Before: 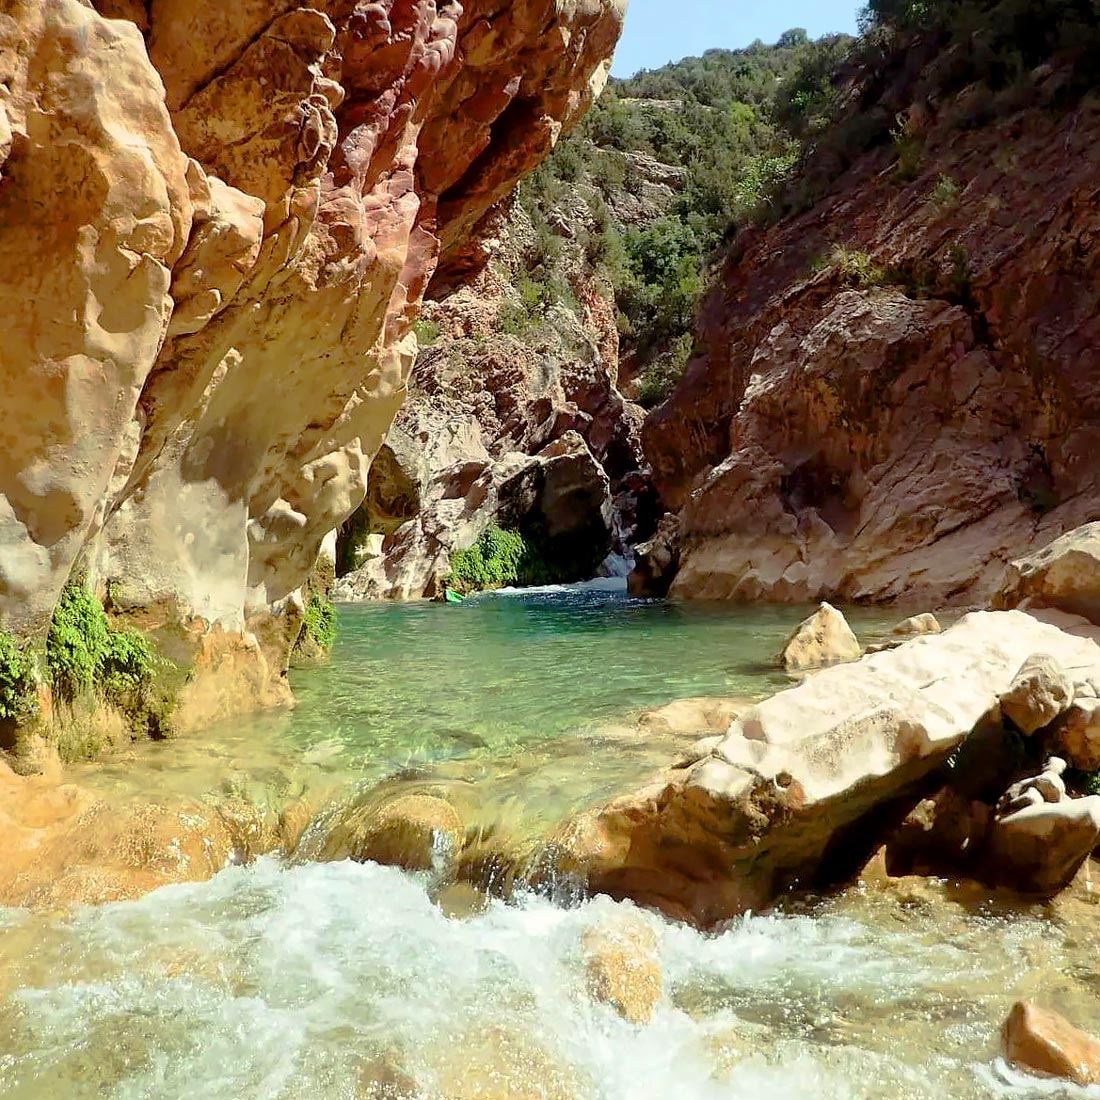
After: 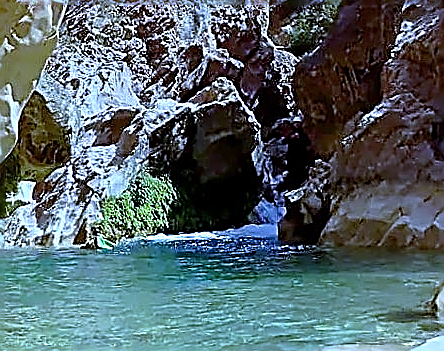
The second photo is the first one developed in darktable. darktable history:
crop: left 31.751%, top 32.172%, right 27.8%, bottom 35.83%
sharpen: amount 1.861
white balance: red 0.766, blue 1.537
